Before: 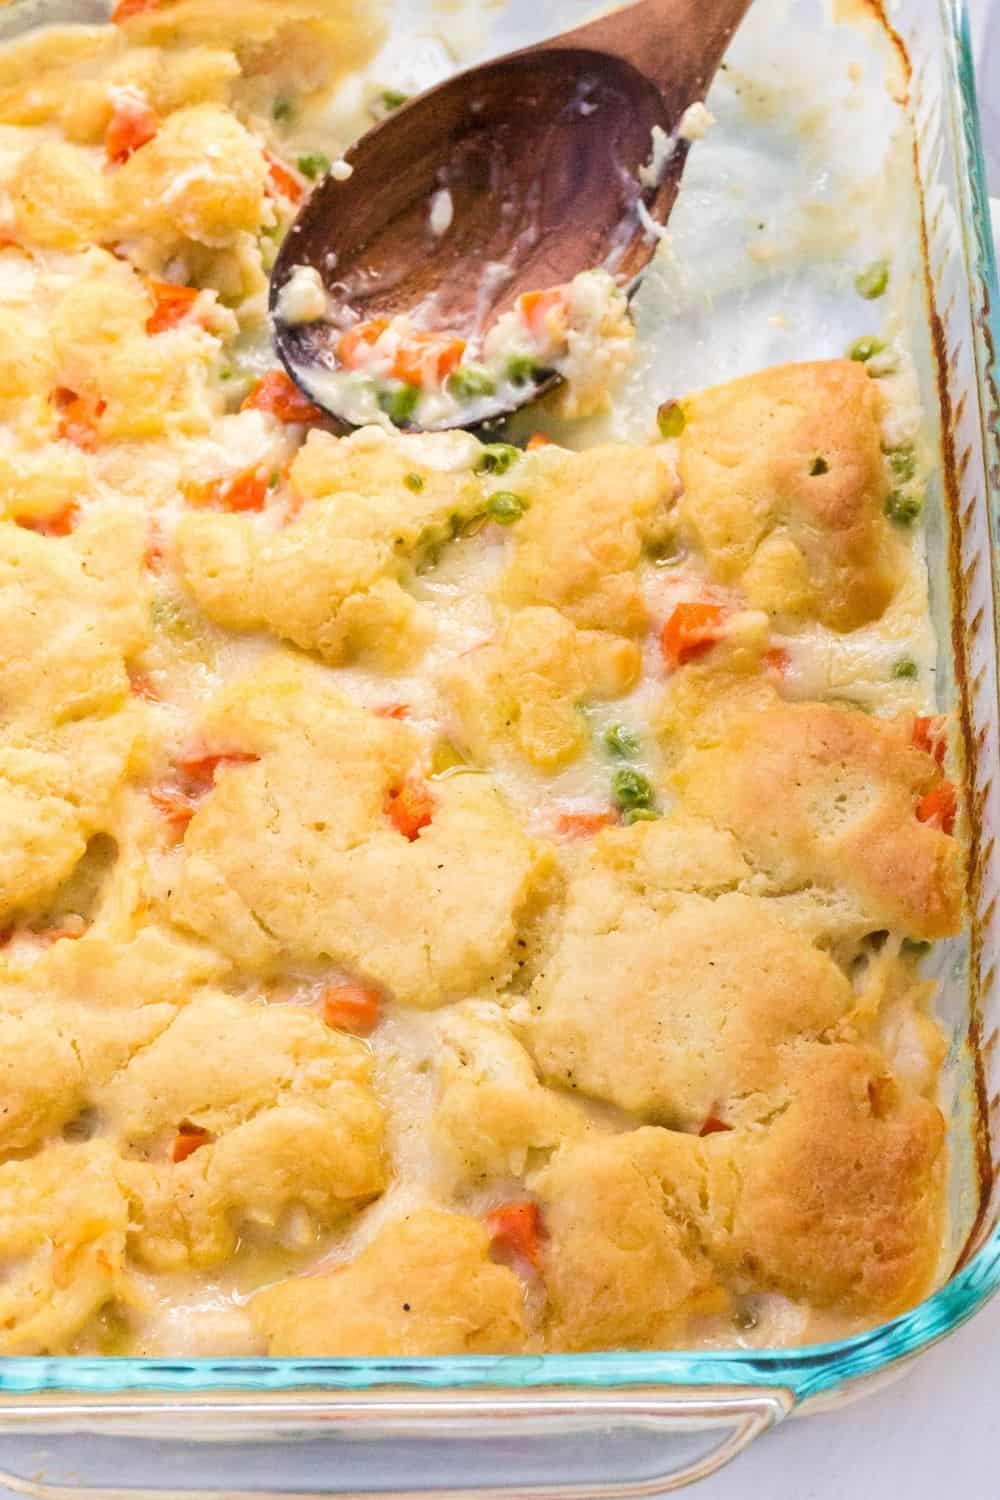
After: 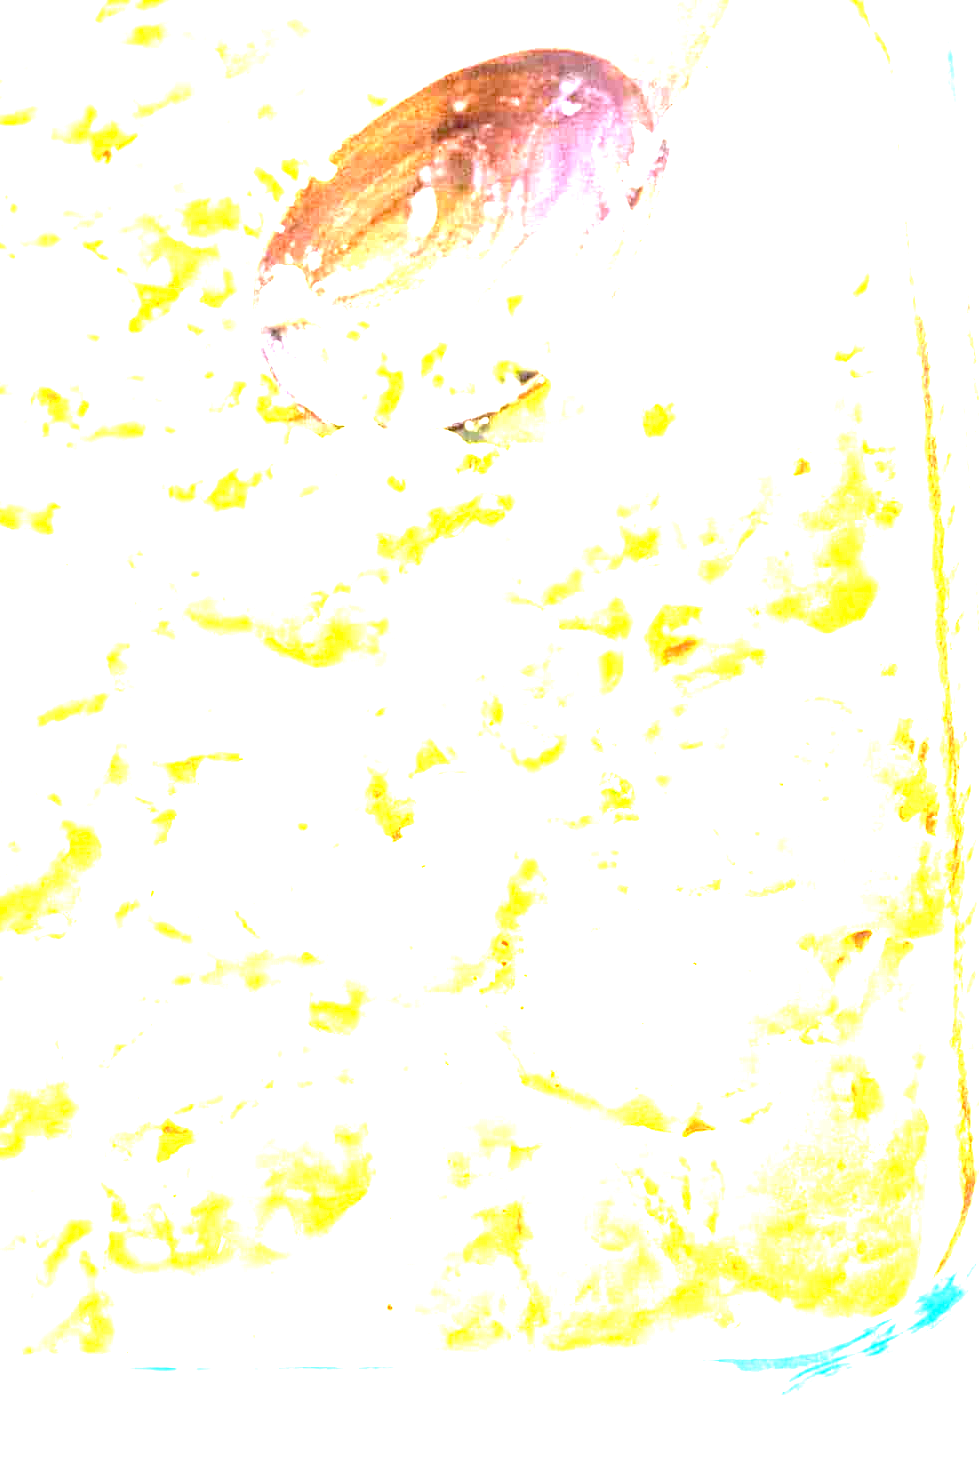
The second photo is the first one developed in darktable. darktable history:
levels: levels [0, 0.48, 0.961]
exposure: black level correction 0, exposure 4 EV, compensate exposure bias true, compensate highlight preservation false
white balance: red 0.924, blue 1.095
crop: left 1.743%, right 0.268%, bottom 2.011%
